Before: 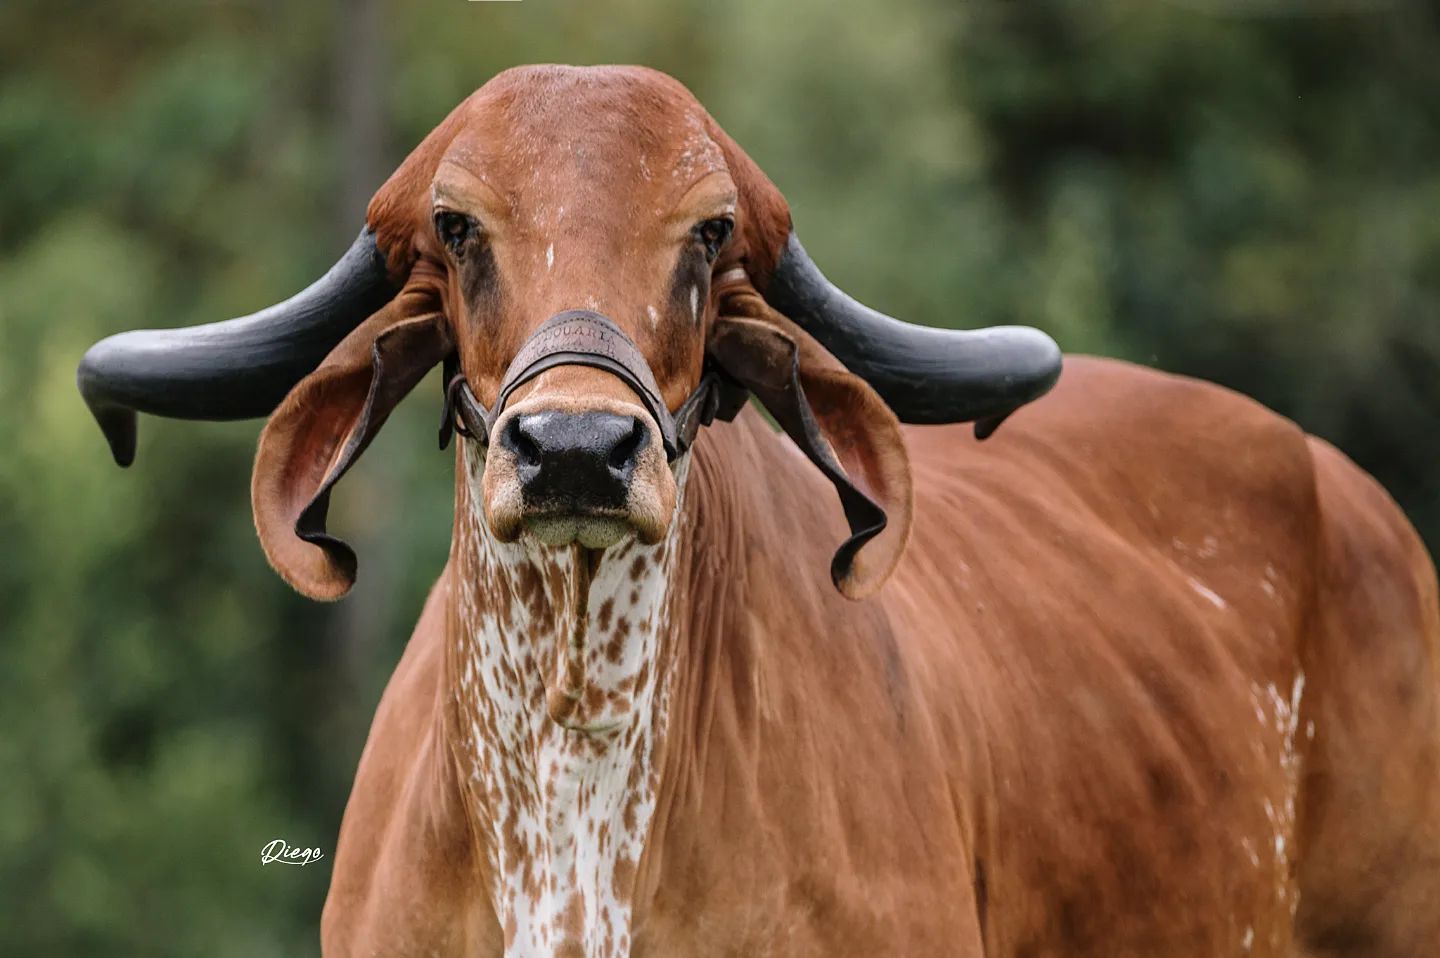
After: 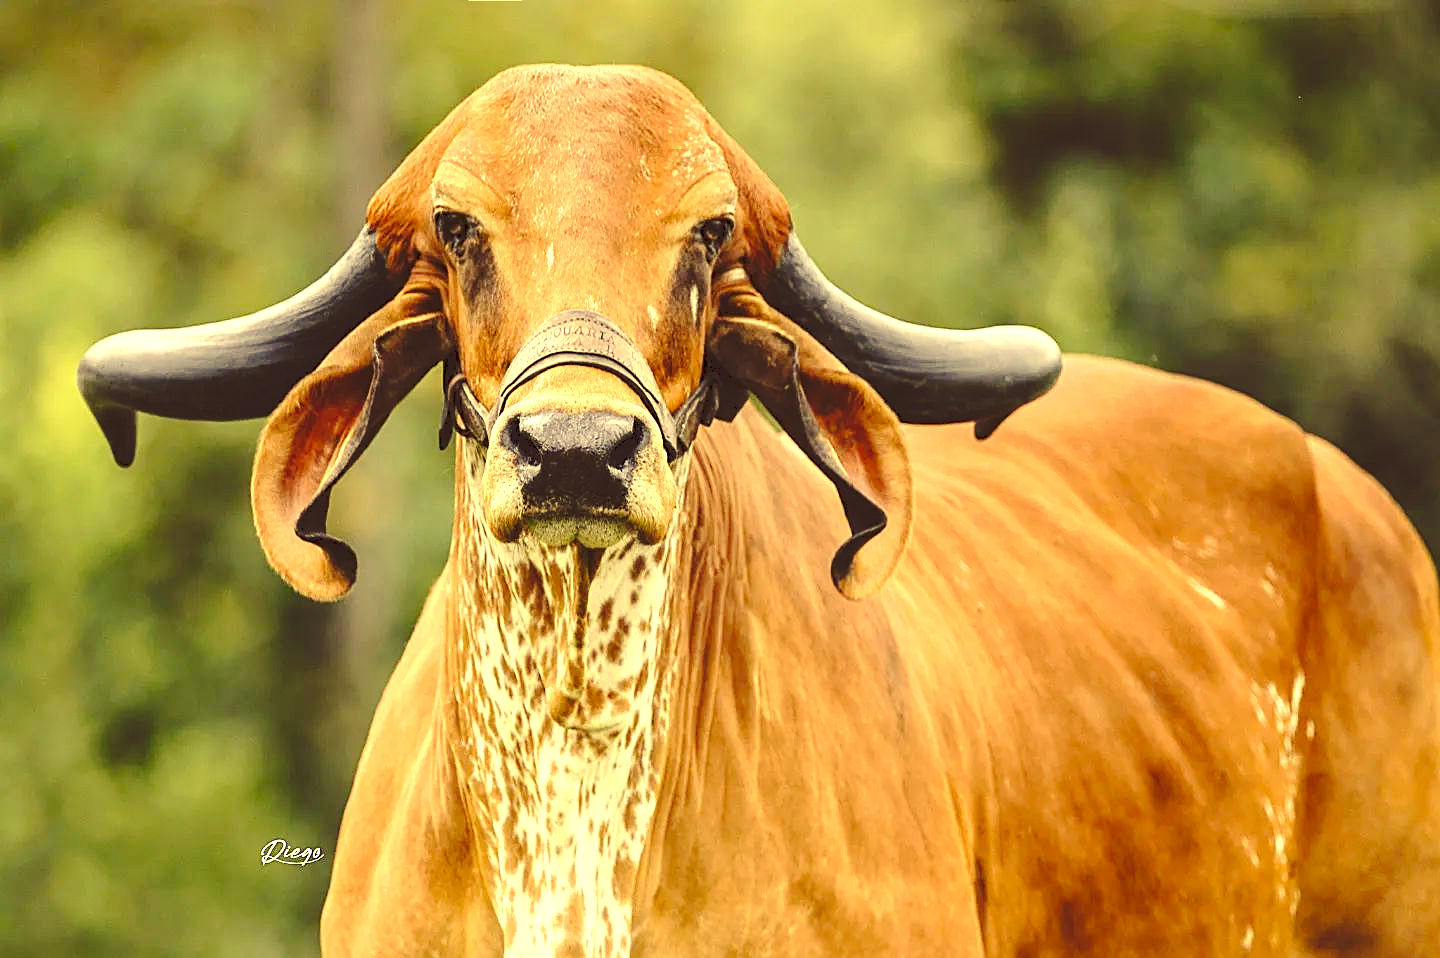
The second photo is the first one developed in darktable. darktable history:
tone curve: curves: ch0 [(0, 0) (0.003, 0.139) (0.011, 0.14) (0.025, 0.138) (0.044, 0.14) (0.069, 0.149) (0.1, 0.161) (0.136, 0.179) (0.177, 0.203) (0.224, 0.245) (0.277, 0.302) (0.335, 0.382) (0.399, 0.461) (0.468, 0.546) (0.543, 0.614) (0.623, 0.687) (0.709, 0.758) (0.801, 0.84) (0.898, 0.912) (1, 1)], preserve colors none
sharpen: on, module defaults
exposure: black level correction 0, exposure 1.198 EV, compensate exposure bias true, compensate highlight preservation false
color correction: highlights a* -0.482, highlights b* 40, shadows a* 9.8, shadows b* -0.161
